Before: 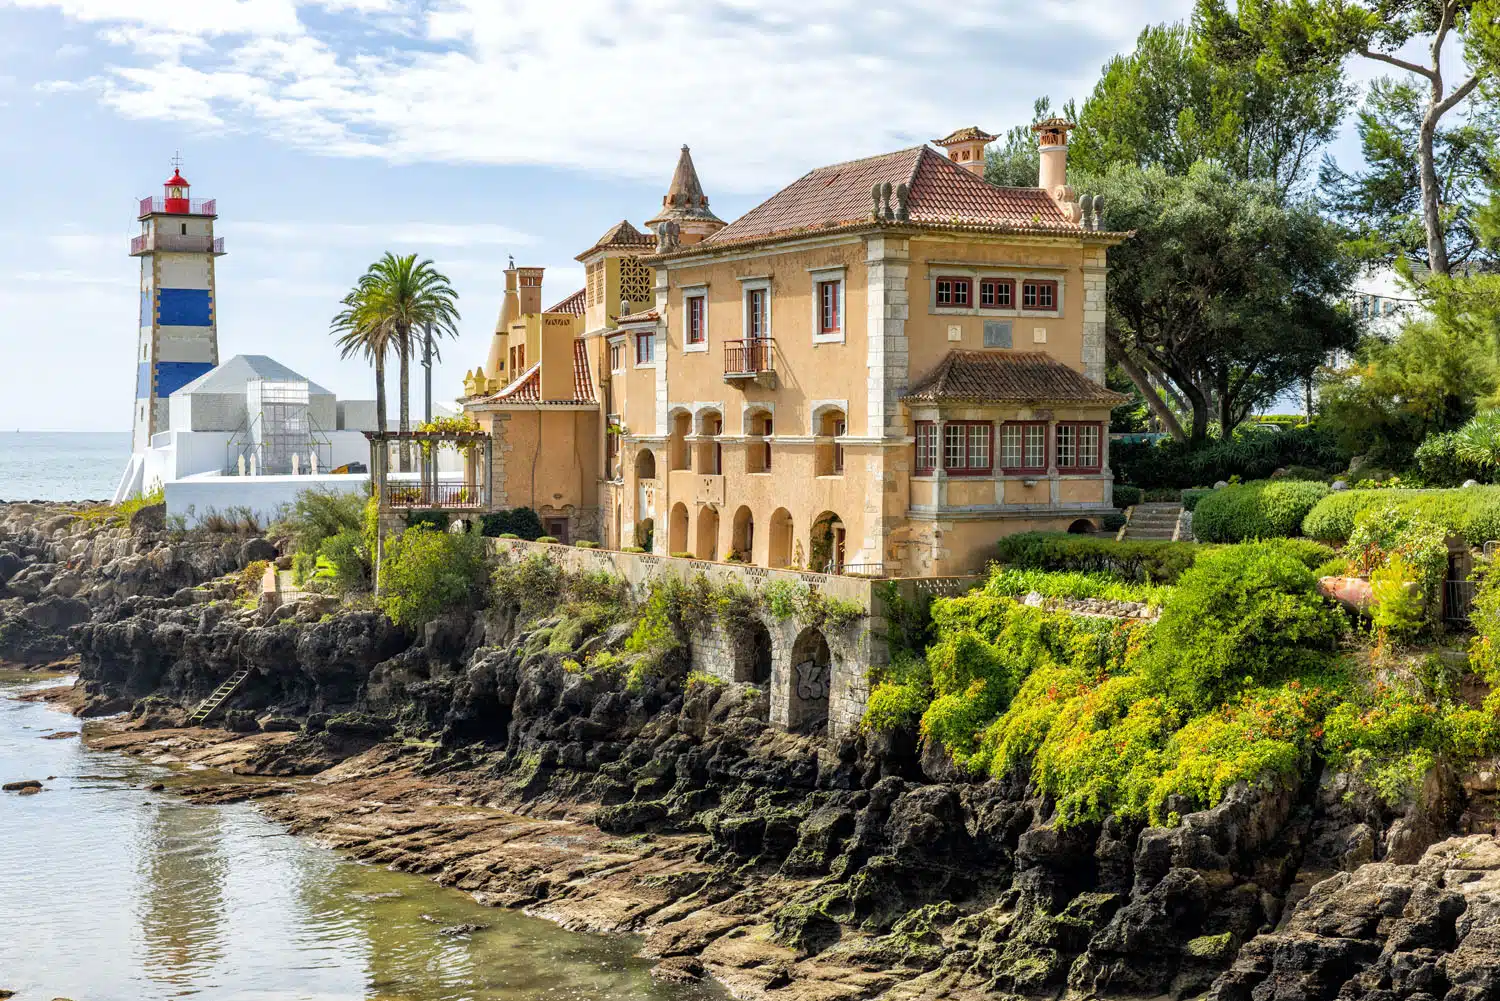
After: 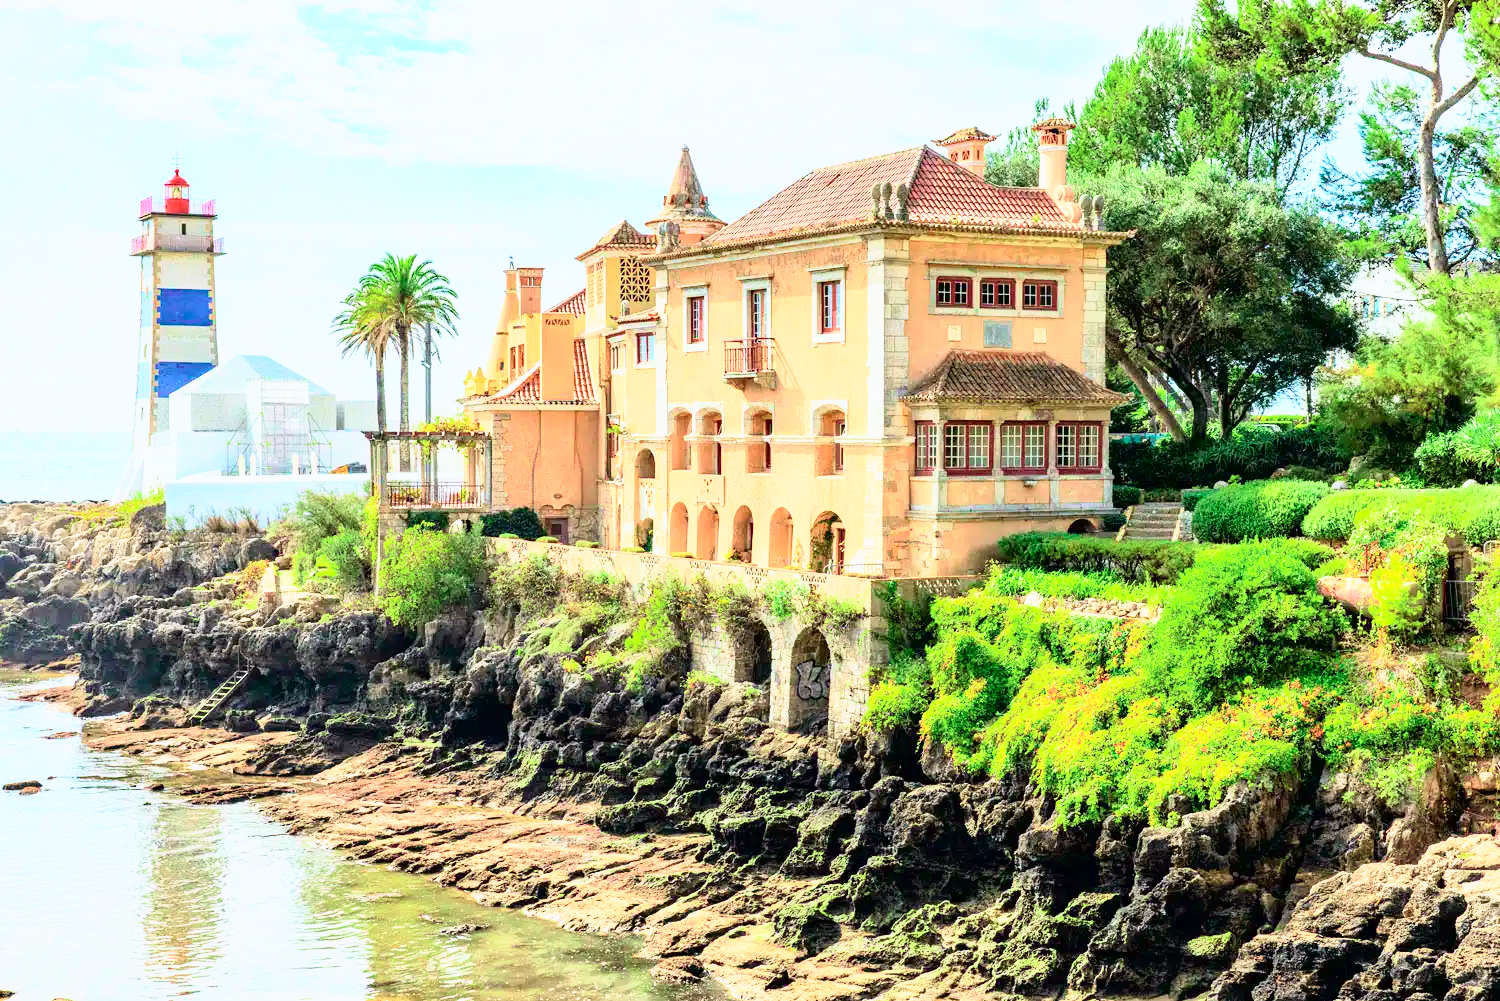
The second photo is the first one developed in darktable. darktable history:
tone curve: curves: ch0 [(0, 0) (0.051, 0.027) (0.096, 0.071) (0.219, 0.248) (0.428, 0.52) (0.596, 0.713) (0.727, 0.823) (0.859, 0.924) (1, 1)]; ch1 [(0, 0) (0.1, 0.038) (0.318, 0.221) (0.413, 0.325) (0.454, 0.41) (0.493, 0.478) (0.503, 0.501) (0.516, 0.515) (0.548, 0.575) (0.561, 0.596) (0.594, 0.647) (0.666, 0.701) (1, 1)]; ch2 [(0, 0) (0.453, 0.44) (0.479, 0.476) (0.504, 0.5) (0.52, 0.526) (0.557, 0.585) (0.583, 0.608) (0.824, 0.815) (1, 1)], color space Lab, independent channels, preserve colors none
tone equalizer: edges refinement/feathering 500, mask exposure compensation -1.57 EV, preserve details no
exposure: compensate highlight preservation false
base curve: curves: ch0 [(0, 0) (0.088, 0.125) (0.176, 0.251) (0.354, 0.501) (0.613, 0.749) (1, 0.877)], preserve colors none
contrast brightness saturation: contrast 0.204, brightness 0.157, saturation 0.221
color zones: curves: ch1 [(0, 0.469) (0.01, 0.469) (0.12, 0.446) (0.248, 0.469) (0.5, 0.5) (0.748, 0.5) (0.99, 0.469) (1, 0.469)]
